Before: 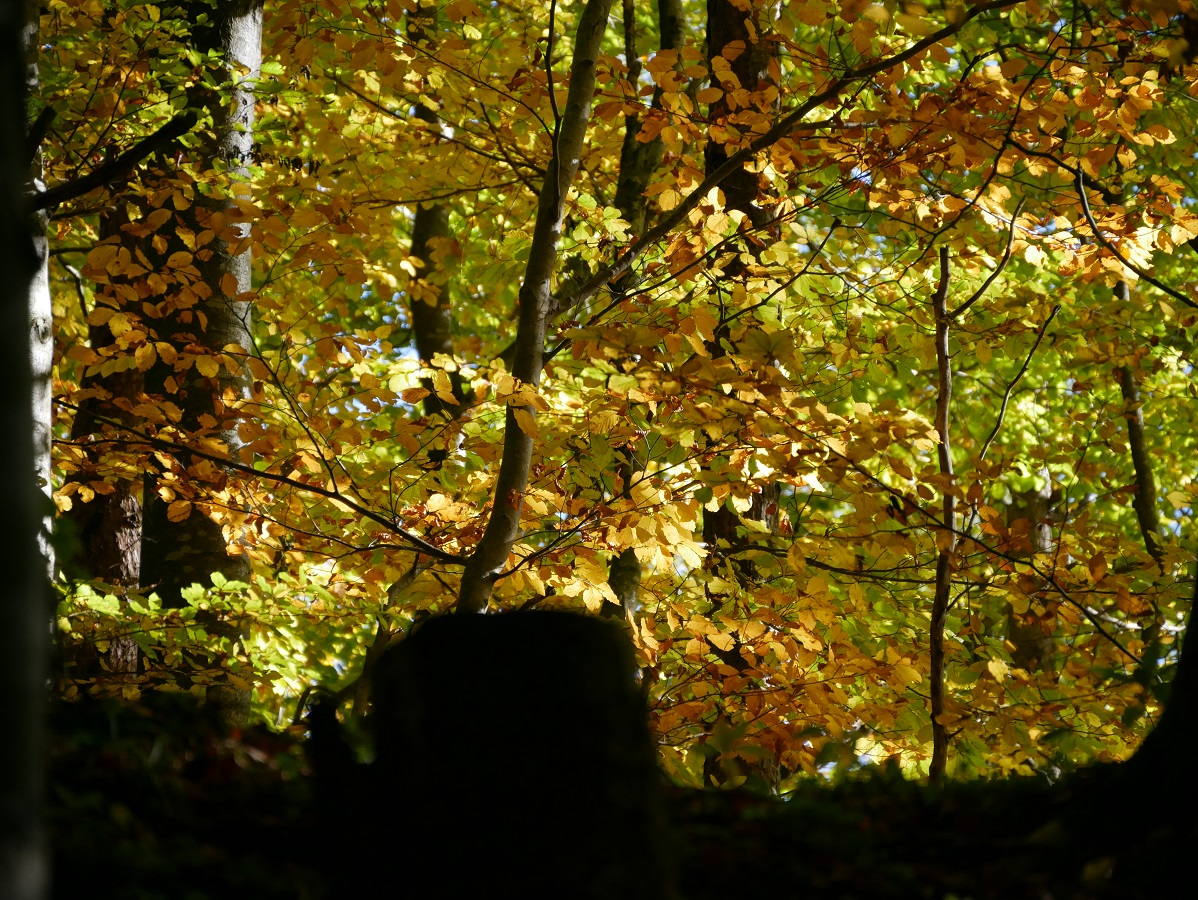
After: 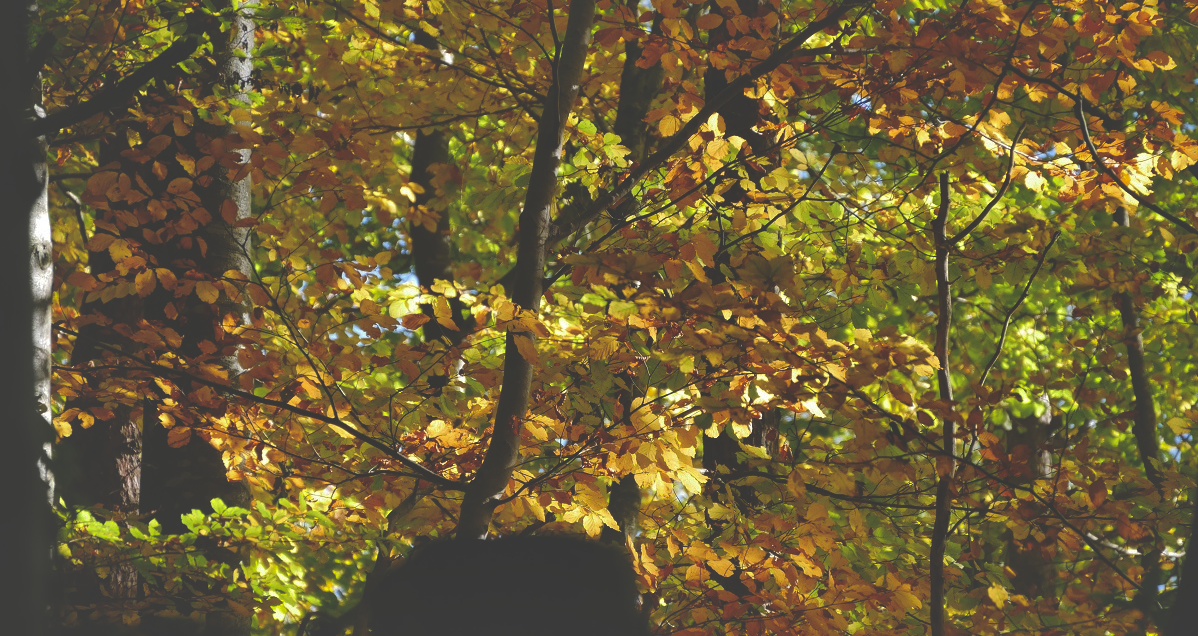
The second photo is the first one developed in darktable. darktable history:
shadows and highlights: on, module defaults
crop and rotate: top 8.293%, bottom 20.996%
rgb curve: curves: ch0 [(0, 0.186) (0.314, 0.284) (0.775, 0.708) (1, 1)], compensate middle gray true, preserve colors none
